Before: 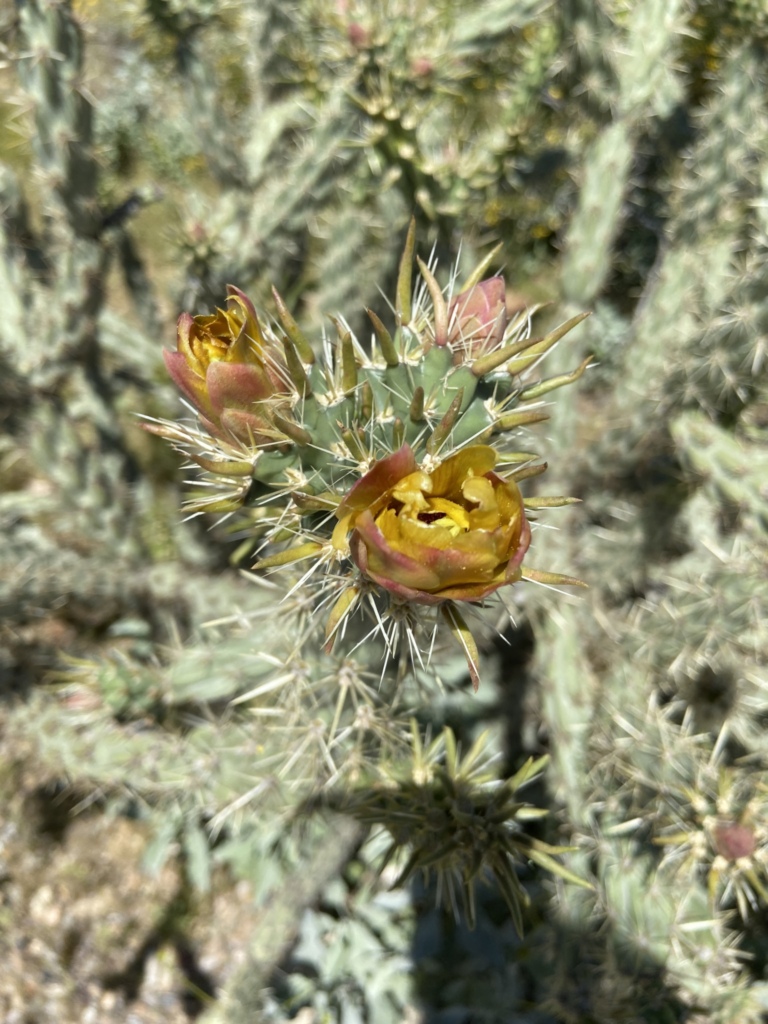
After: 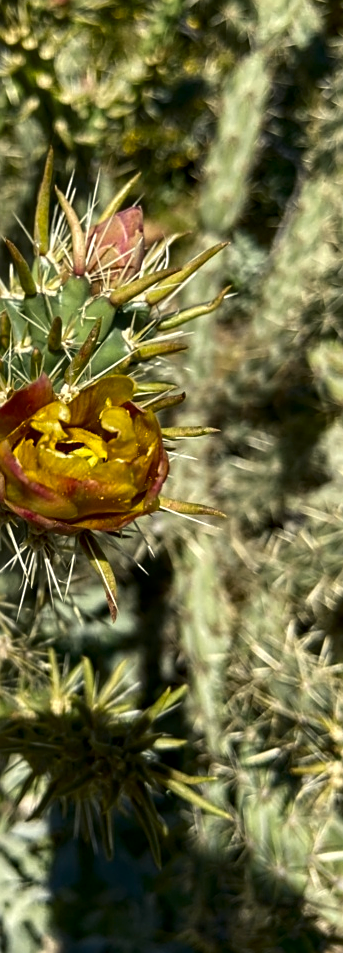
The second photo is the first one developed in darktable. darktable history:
crop: left 47.225%, top 6.92%, right 8.074%
color balance rgb: highlights gain › chroma 3.036%, highlights gain › hue 77.02°, white fulcrum 1.02 EV, linear chroma grading › global chroma 15.283%, perceptual saturation grading › global saturation -0.132%
sharpen: on, module defaults
local contrast: on, module defaults
contrast brightness saturation: contrast 0.133, brightness -0.222, saturation 0.144
